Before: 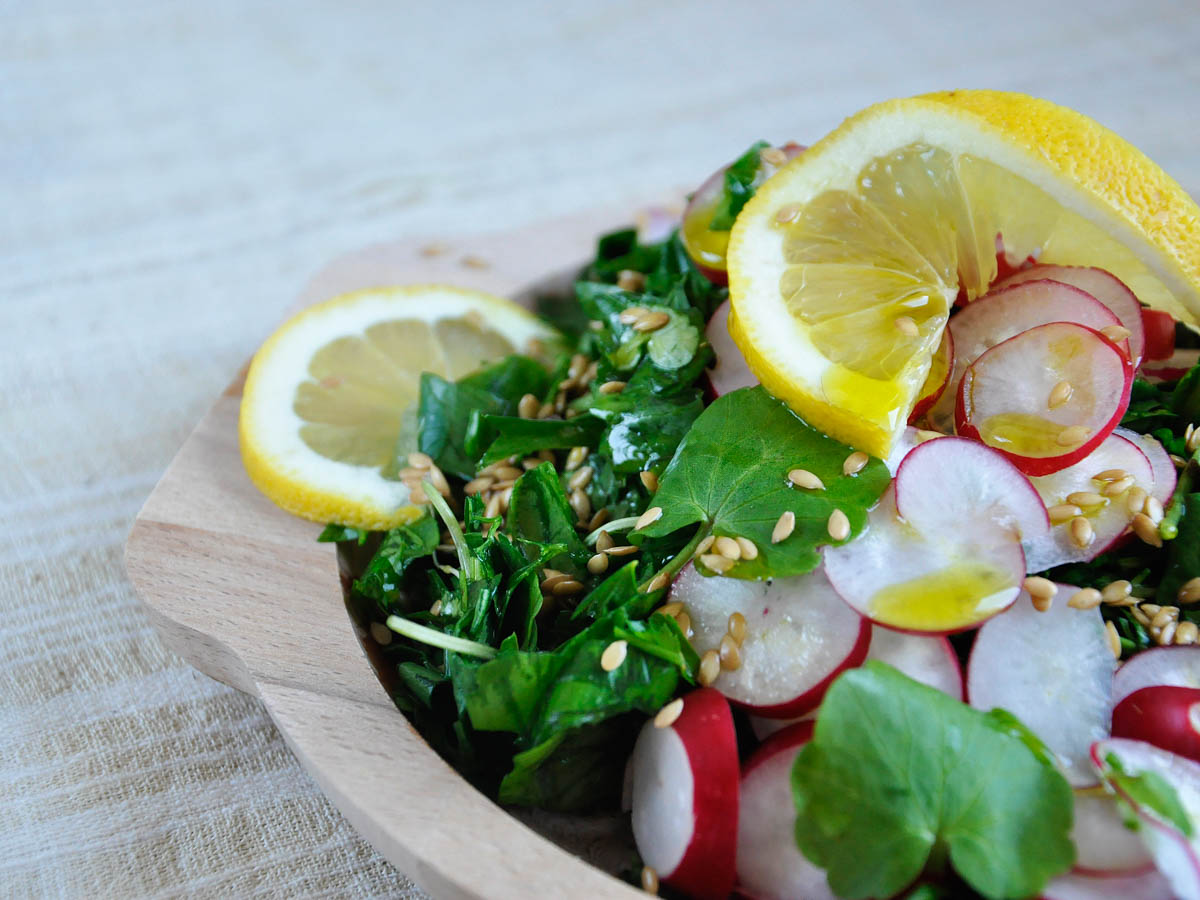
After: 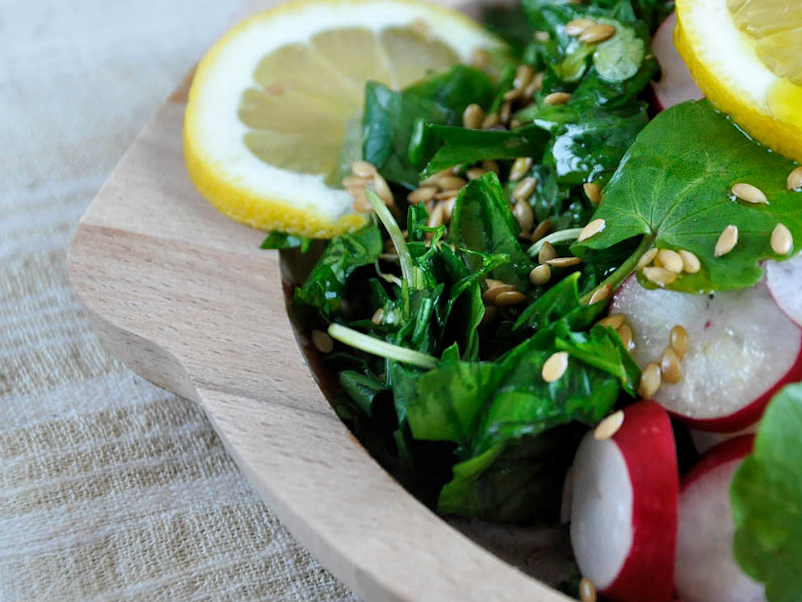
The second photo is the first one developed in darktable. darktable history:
crop and rotate: angle -0.82°, left 3.85%, top 31.828%, right 27.992%
local contrast: highlights 100%, shadows 100%, detail 120%, midtone range 0.2
